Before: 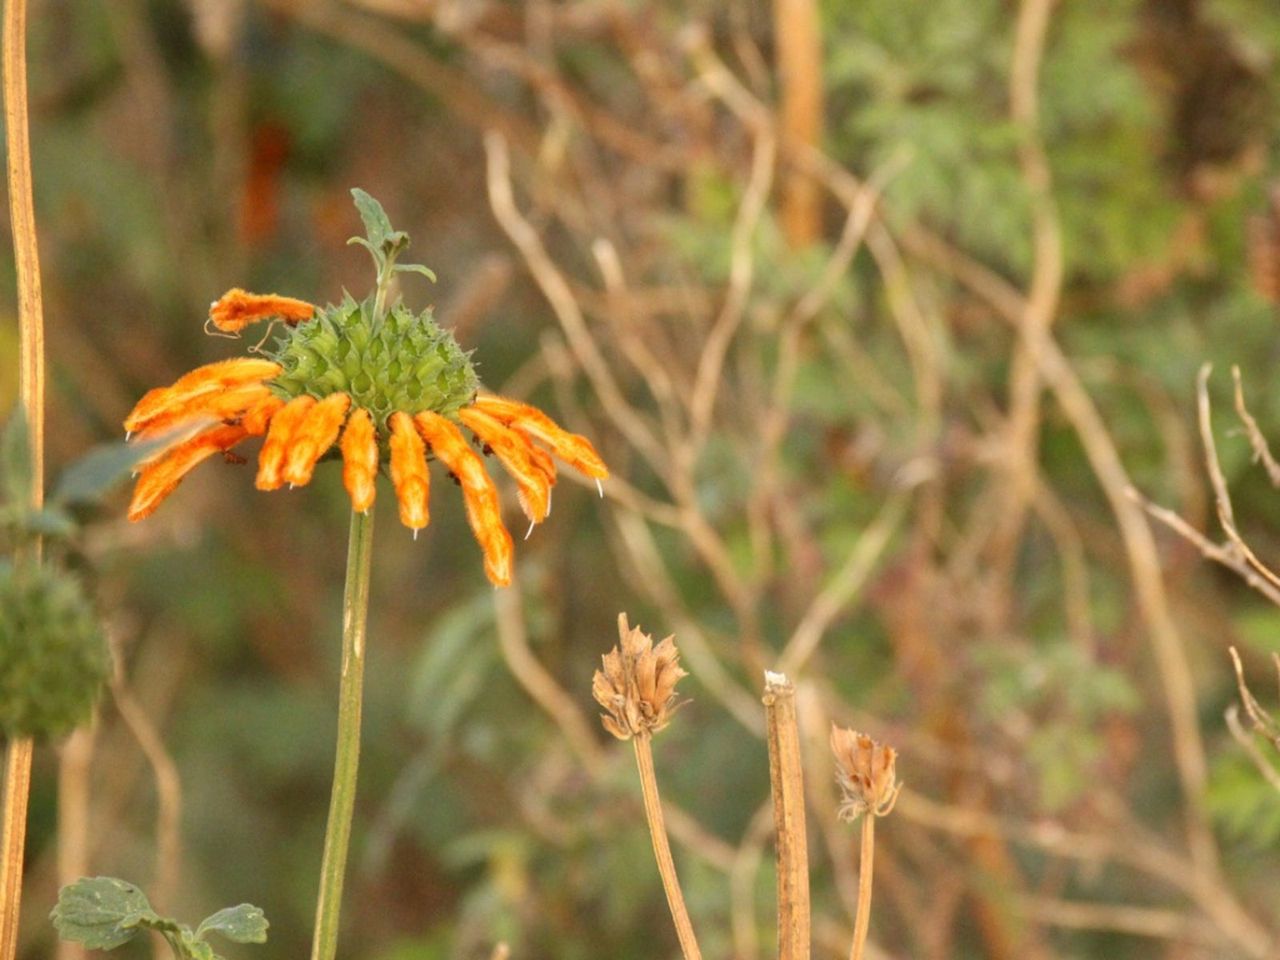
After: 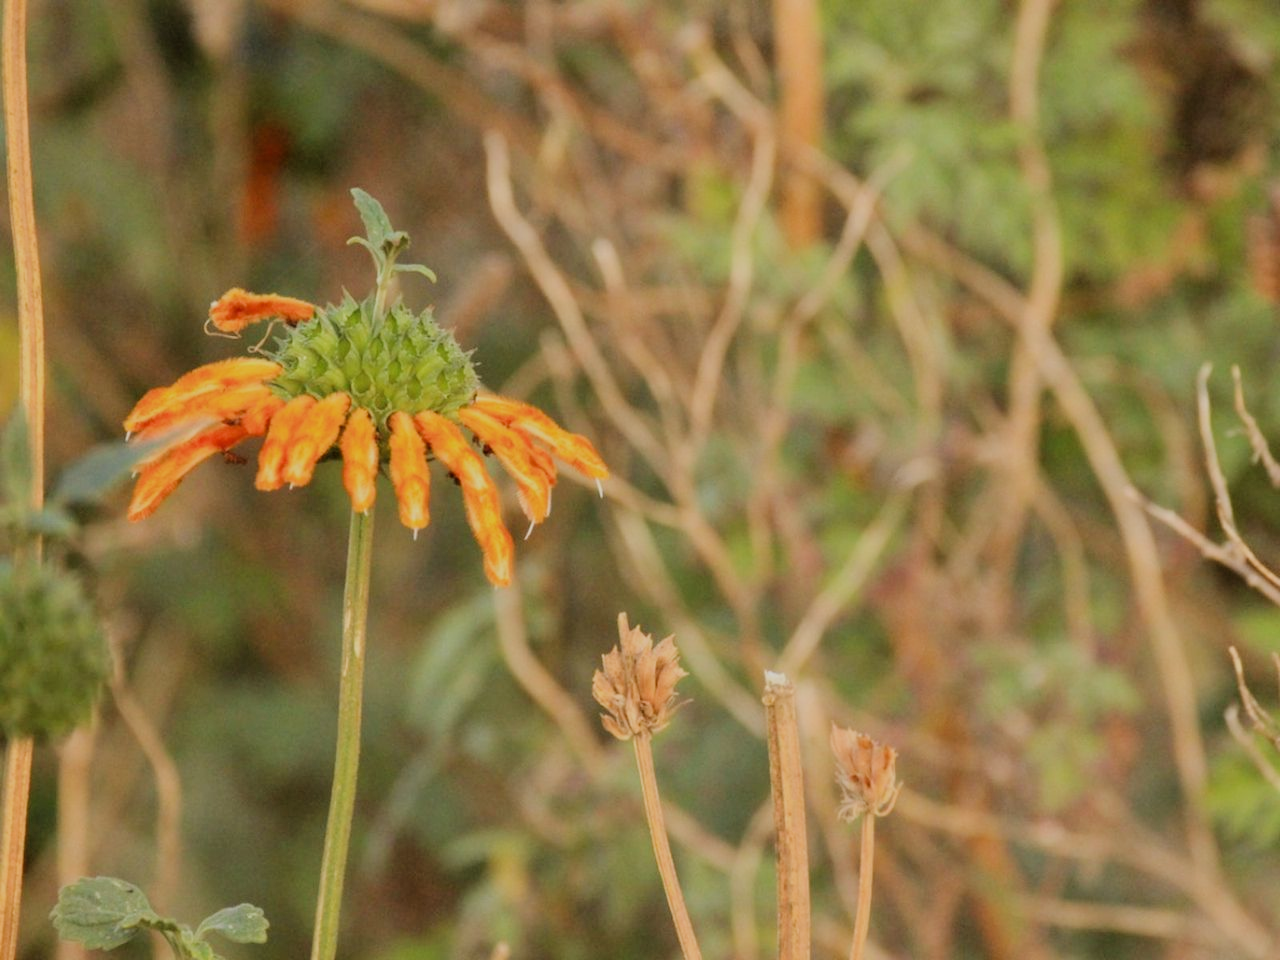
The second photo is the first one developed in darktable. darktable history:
filmic rgb: black relative exposure -9.25 EV, white relative exposure 6.78 EV, hardness 3.1, contrast 1.054
